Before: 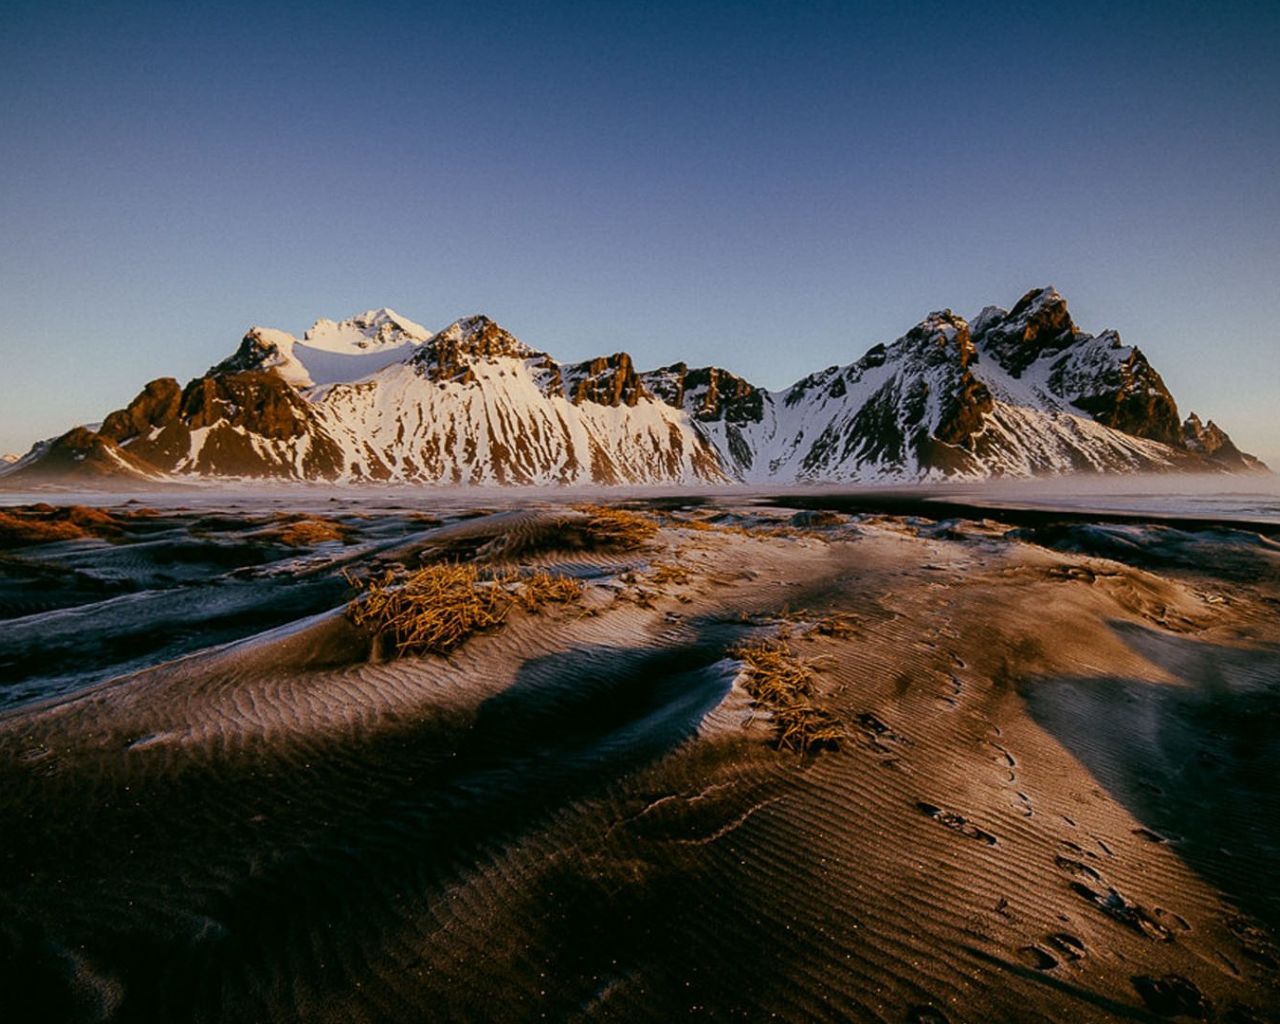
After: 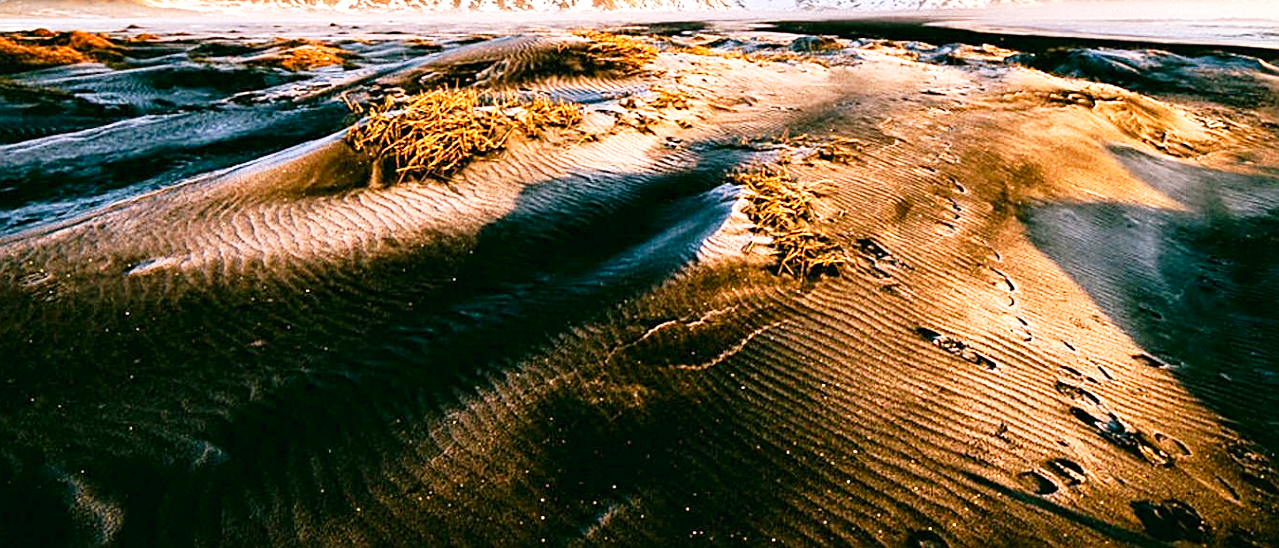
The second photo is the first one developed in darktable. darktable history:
exposure: black level correction 0.001, exposure 1.842 EV, compensate highlight preservation false
tone curve: curves: ch0 [(0, 0.012) (0.144, 0.137) (0.326, 0.386) (0.489, 0.573) (0.656, 0.763) (0.849, 0.902) (1, 0.974)]; ch1 [(0, 0) (0.366, 0.367) (0.475, 0.453) (0.494, 0.493) (0.504, 0.497) (0.544, 0.579) (0.562, 0.619) (0.622, 0.694) (1, 1)]; ch2 [(0, 0) (0.333, 0.346) (0.375, 0.375) (0.424, 0.43) (0.476, 0.492) (0.502, 0.503) (0.533, 0.541) (0.572, 0.615) (0.605, 0.656) (0.641, 0.709) (1, 1)], preserve colors none
crop and rotate: top 46.396%, right 0.027%
sharpen: on, module defaults
